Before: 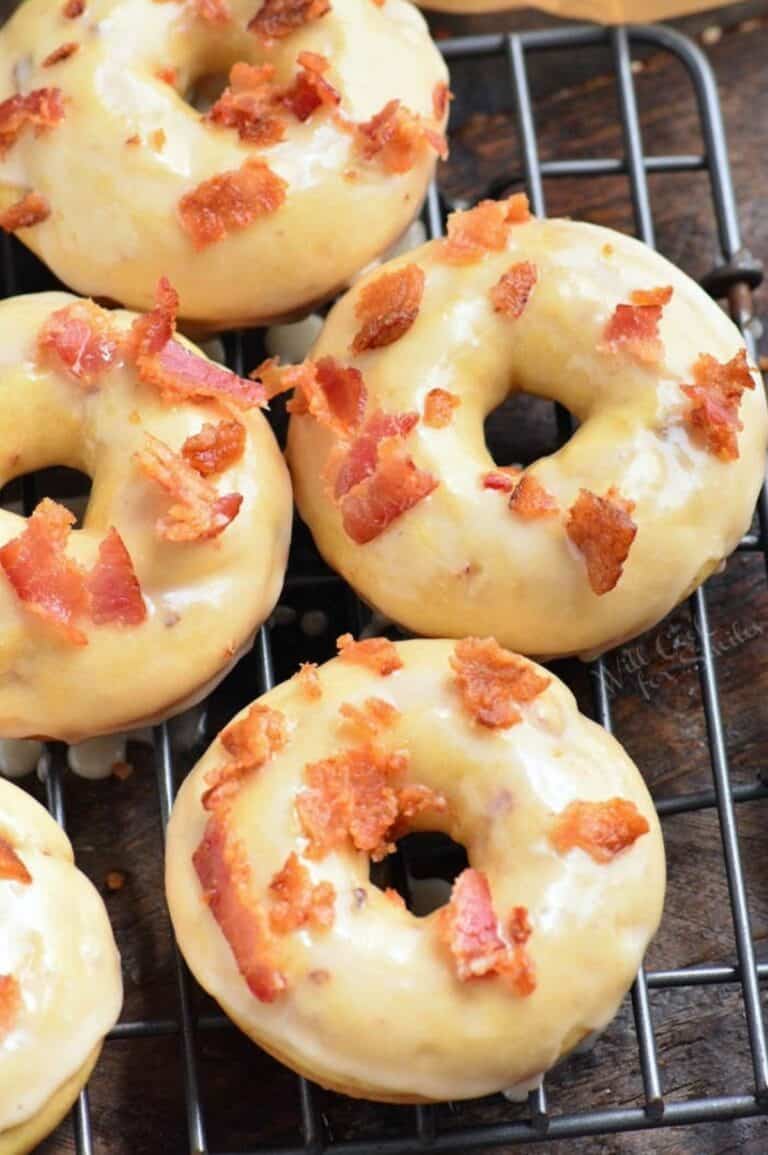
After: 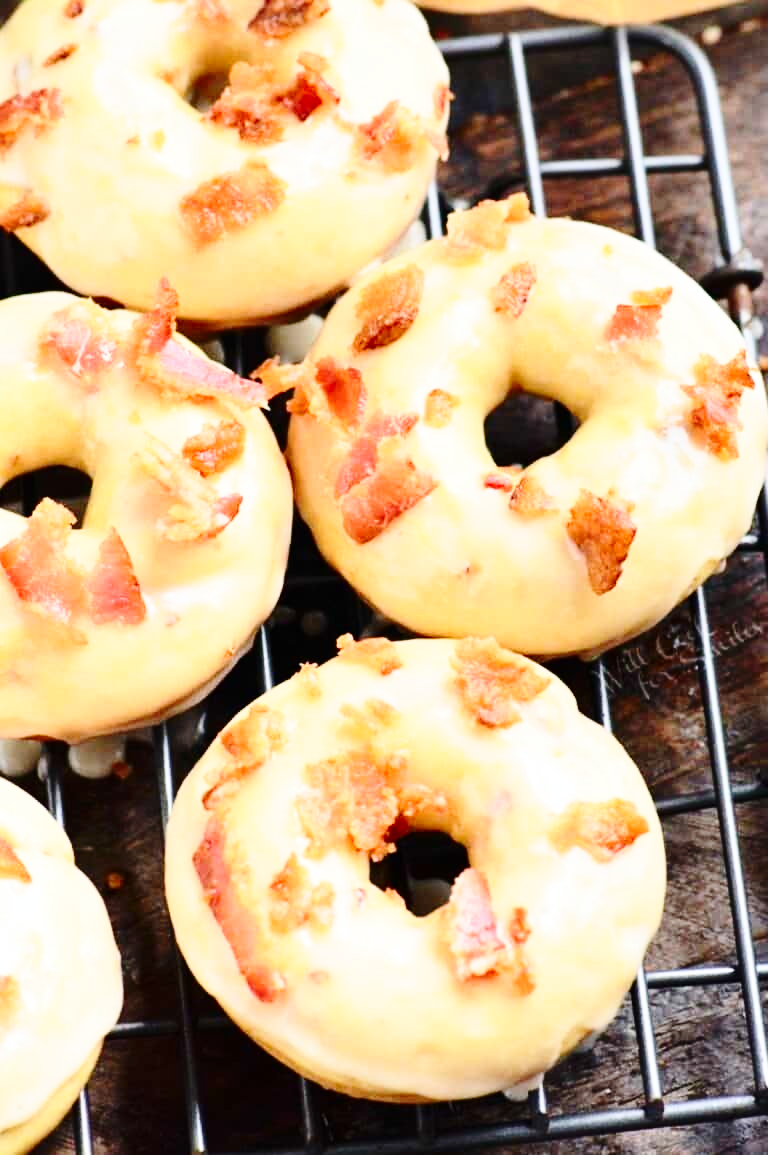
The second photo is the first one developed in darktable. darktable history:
rotate and perspective: automatic cropping off
contrast brightness saturation: contrast 0.22
base curve: curves: ch0 [(0, 0) (0.028, 0.03) (0.121, 0.232) (0.46, 0.748) (0.859, 0.968) (1, 1)], preserve colors none
